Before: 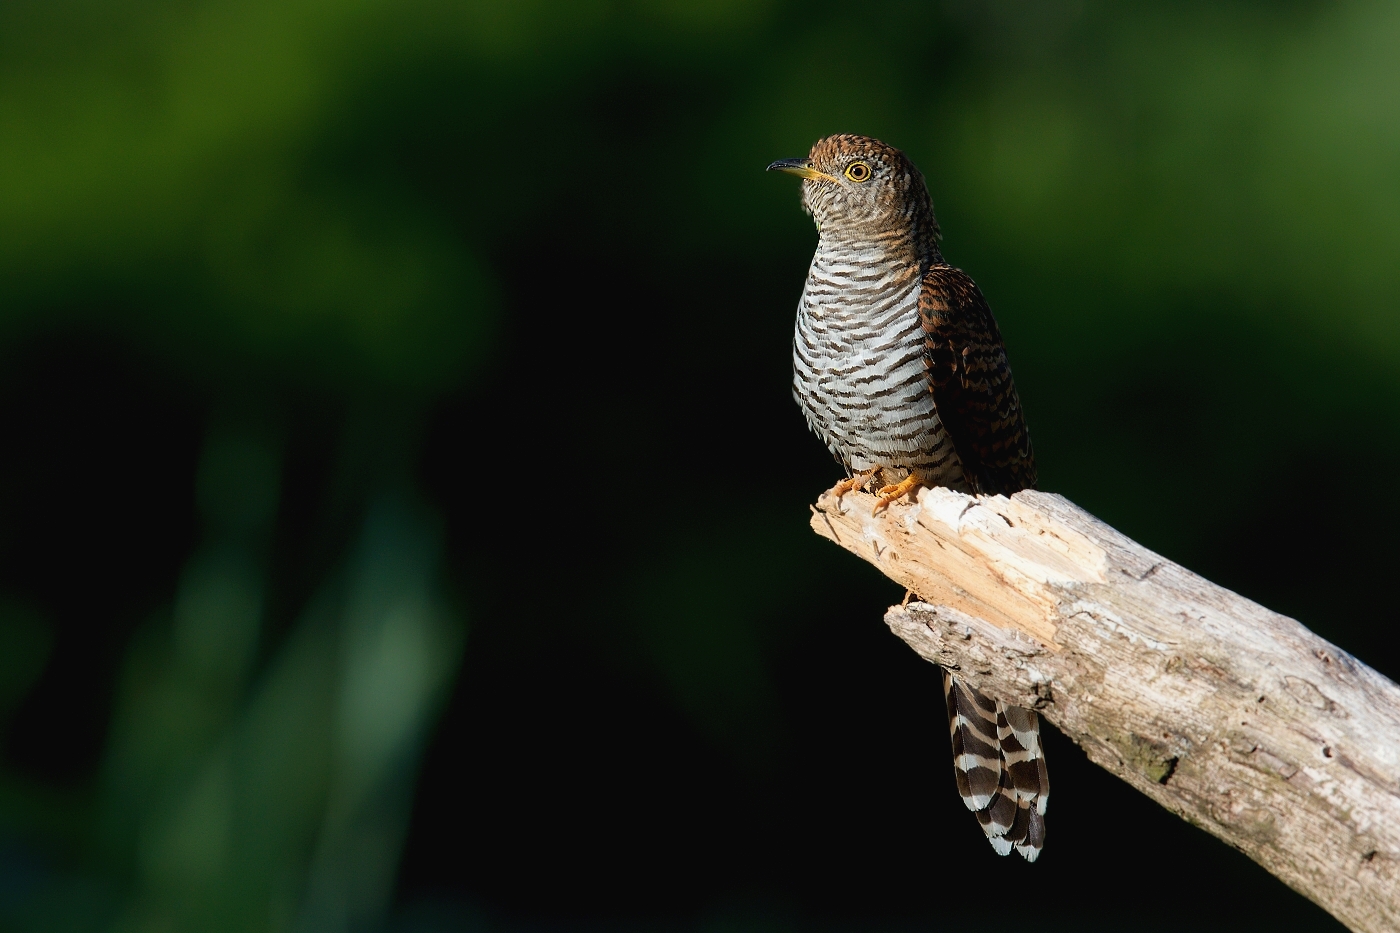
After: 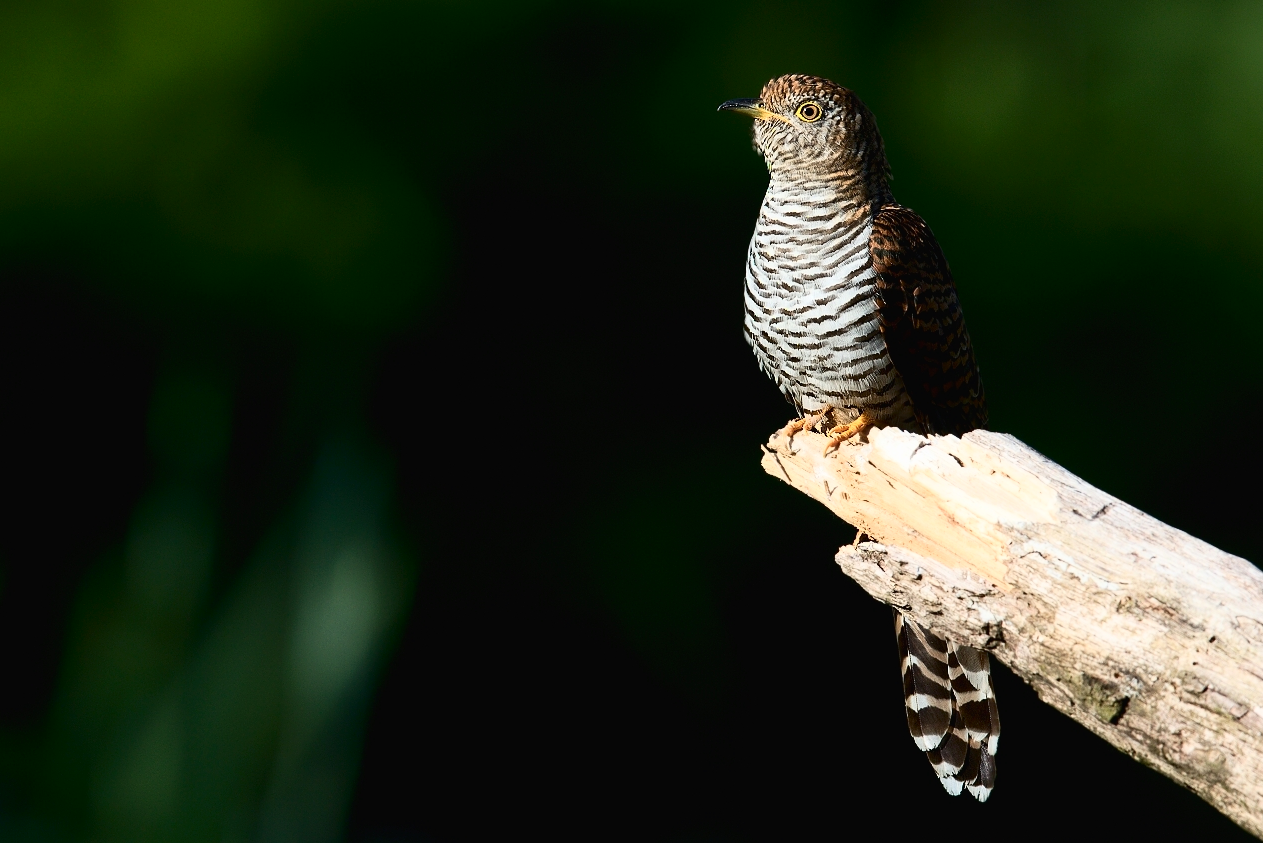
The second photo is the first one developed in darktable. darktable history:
crop: left 3.54%, top 6.44%, right 6.196%, bottom 3.169%
contrast brightness saturation: contrast 0.372, brightness 0.109
